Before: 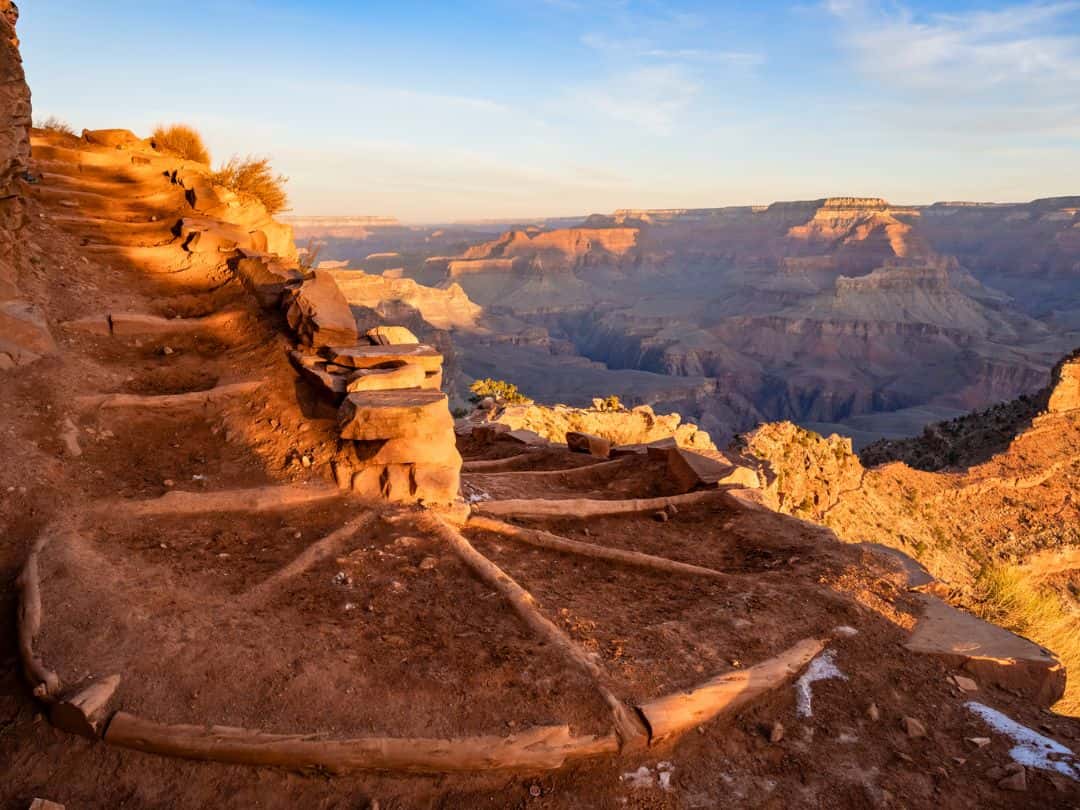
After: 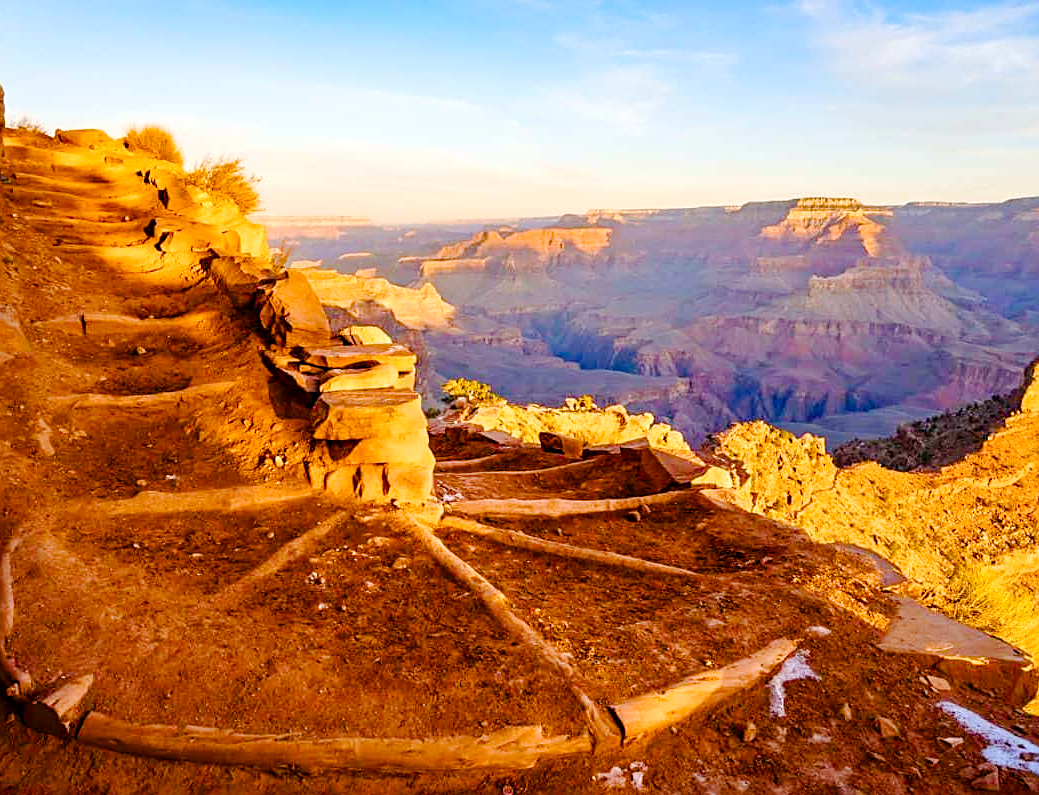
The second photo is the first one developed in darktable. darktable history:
sharpen: on, module defaults
color balance rgb: perceptual saturation grading › global saturation 20%, perceptual saturation grading › highlights -25.285%, perceptual saturation grading › shadows 49.943%, global vibrance 45.093%
exposure: exposure 0.212 EV, compensate highlight preservation false
tone curve: curves: ch0 [(0, 0) (0.003, 0.004) (0.011, 0.015) (0.025, 0.033) (0.044, 0.059) (0.069, 0.092) (0.1, 0.132) (0.136, 0.18) (0.177, 0.235) (0.224, 0.297) (0.277, 0.366) (0.335, 0.44) (0.399, 0.52) (0.468, 0.594) (0.543, 0.661) (0.623, 0.727) (0.709, 0.79) (0.801, 0.86) (0.898, 0.928) (1, 1)], preserve colors none
color correction: highlights b* 0.053
crop and rotate: left 2.555%, right 1.218%, bottom 1.812%
shadows and highlights: shadows 19.92, highlights -20.36, soften with gaussian
